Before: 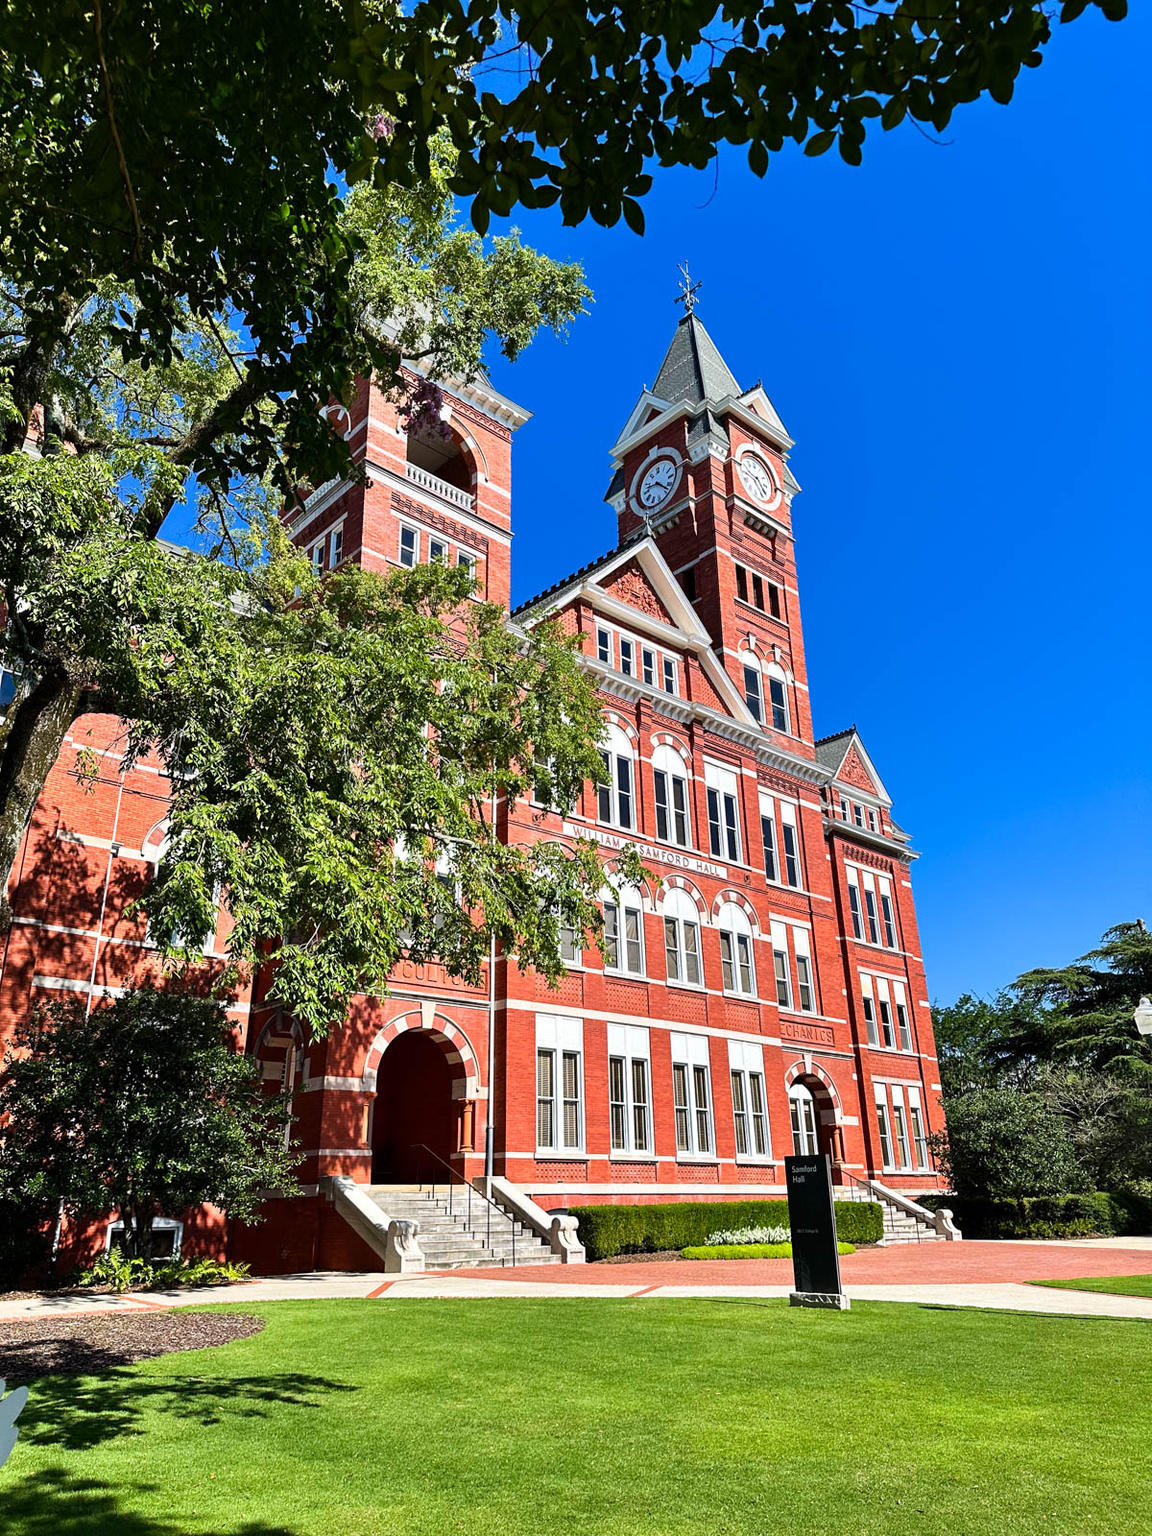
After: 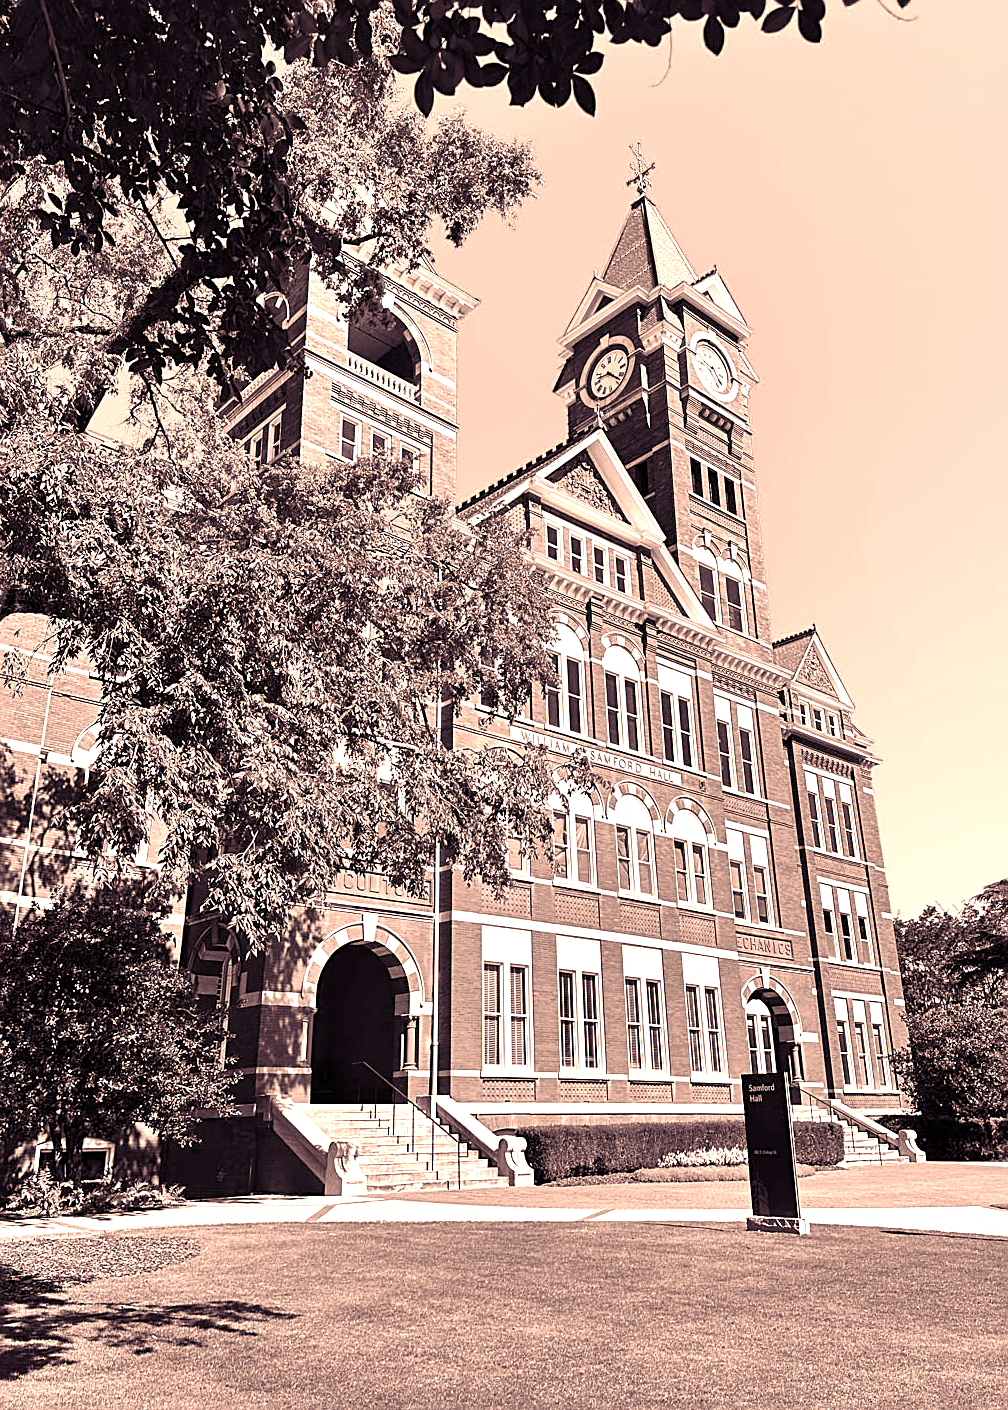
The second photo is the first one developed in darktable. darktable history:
crop: left 6.396%, top 8.144%, right 9.528%, bottom 3.704%
color correction: highlights a* 21.73, highlights b* 22.18
color balance rgb: shadows lift › luminance 0.34%, shadows lift › chroma 6.746%, shadows lift › hue 298.54°, perceptual saturation grading › global saturation 43.677%, perceptual saturation grading › highlights -24.972%, perceptual saturation grading › shadows 49.24%, global vibrance 24.537%
sharpen: on, module defaults
color calibration: output gray [0.246, 0.254, 0.501, 0], illuminant as shot in camera, x 0.358, y 0.373, temperature 4628.91 K
exposure: exposure 0.995 EV, compensate highlight preservation false
